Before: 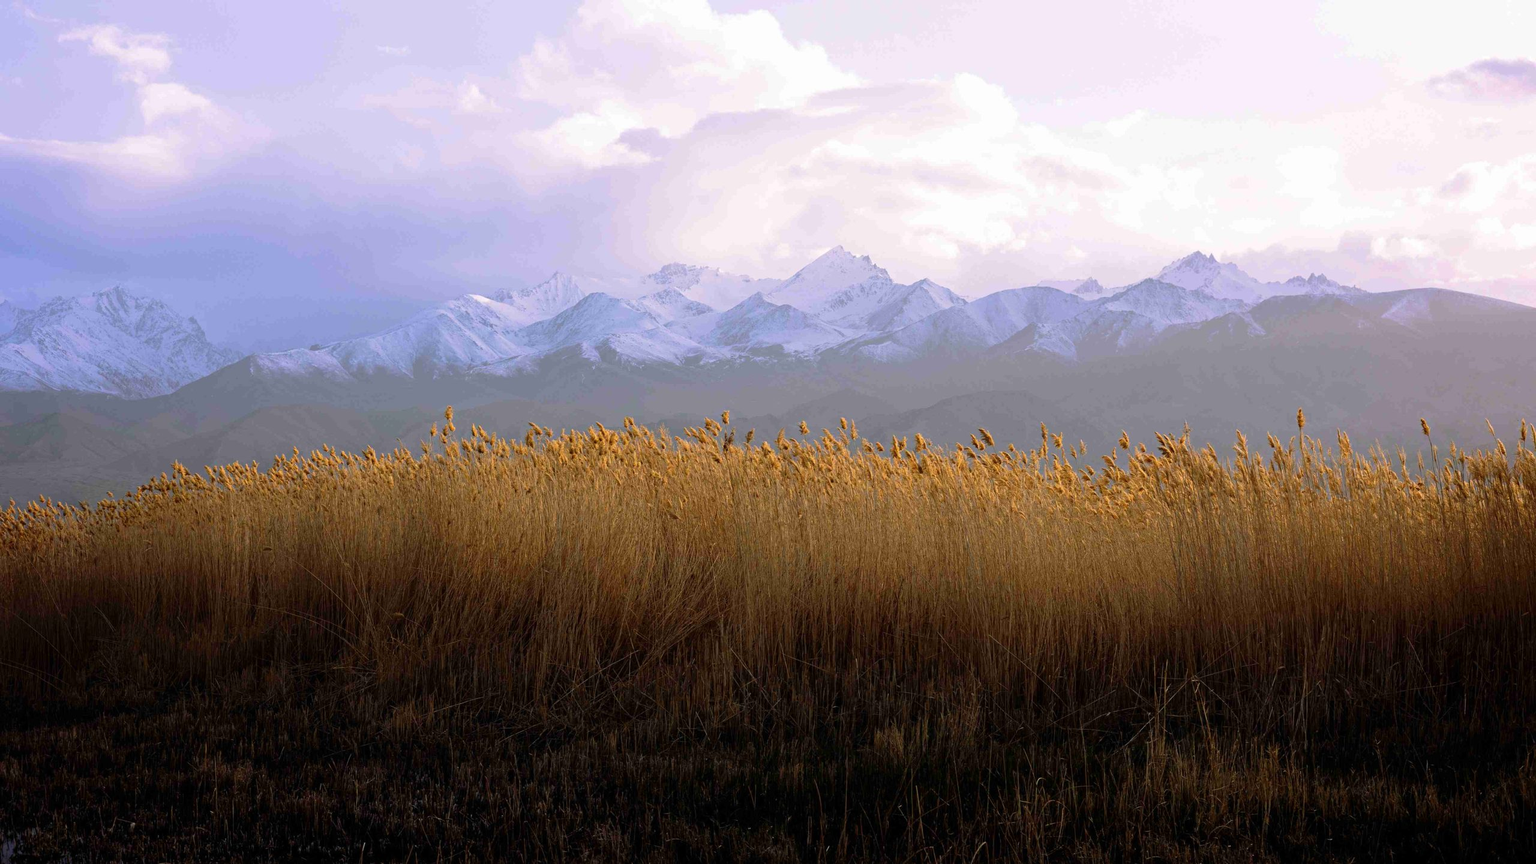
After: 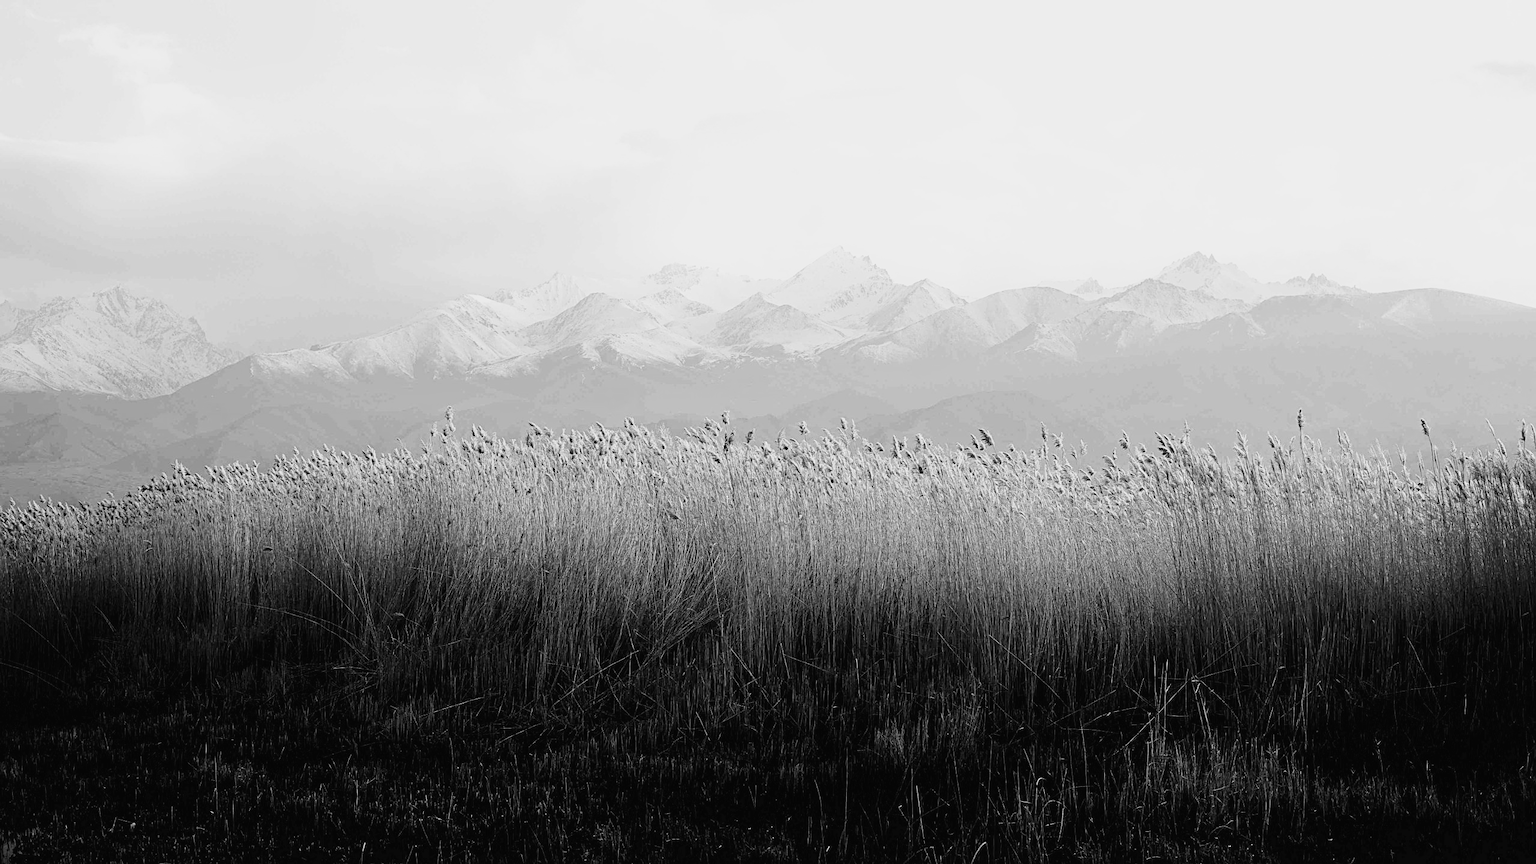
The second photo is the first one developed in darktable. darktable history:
sharpen: on, module defaults
base curve: curves: ch0 [(0, 0.003) (0.001, 0.002) (0.006, 0.004) (0.02, 0.022) (0.048, 0.086) (0.094, 0.234) (0.162, 0.431) (0.258, 0.629) (0.385, 0.8) (0.548, 0.918) (0.751, 0.988) (1, 1)], preserve colors none
monochrome: a -74.22, b 78.2
